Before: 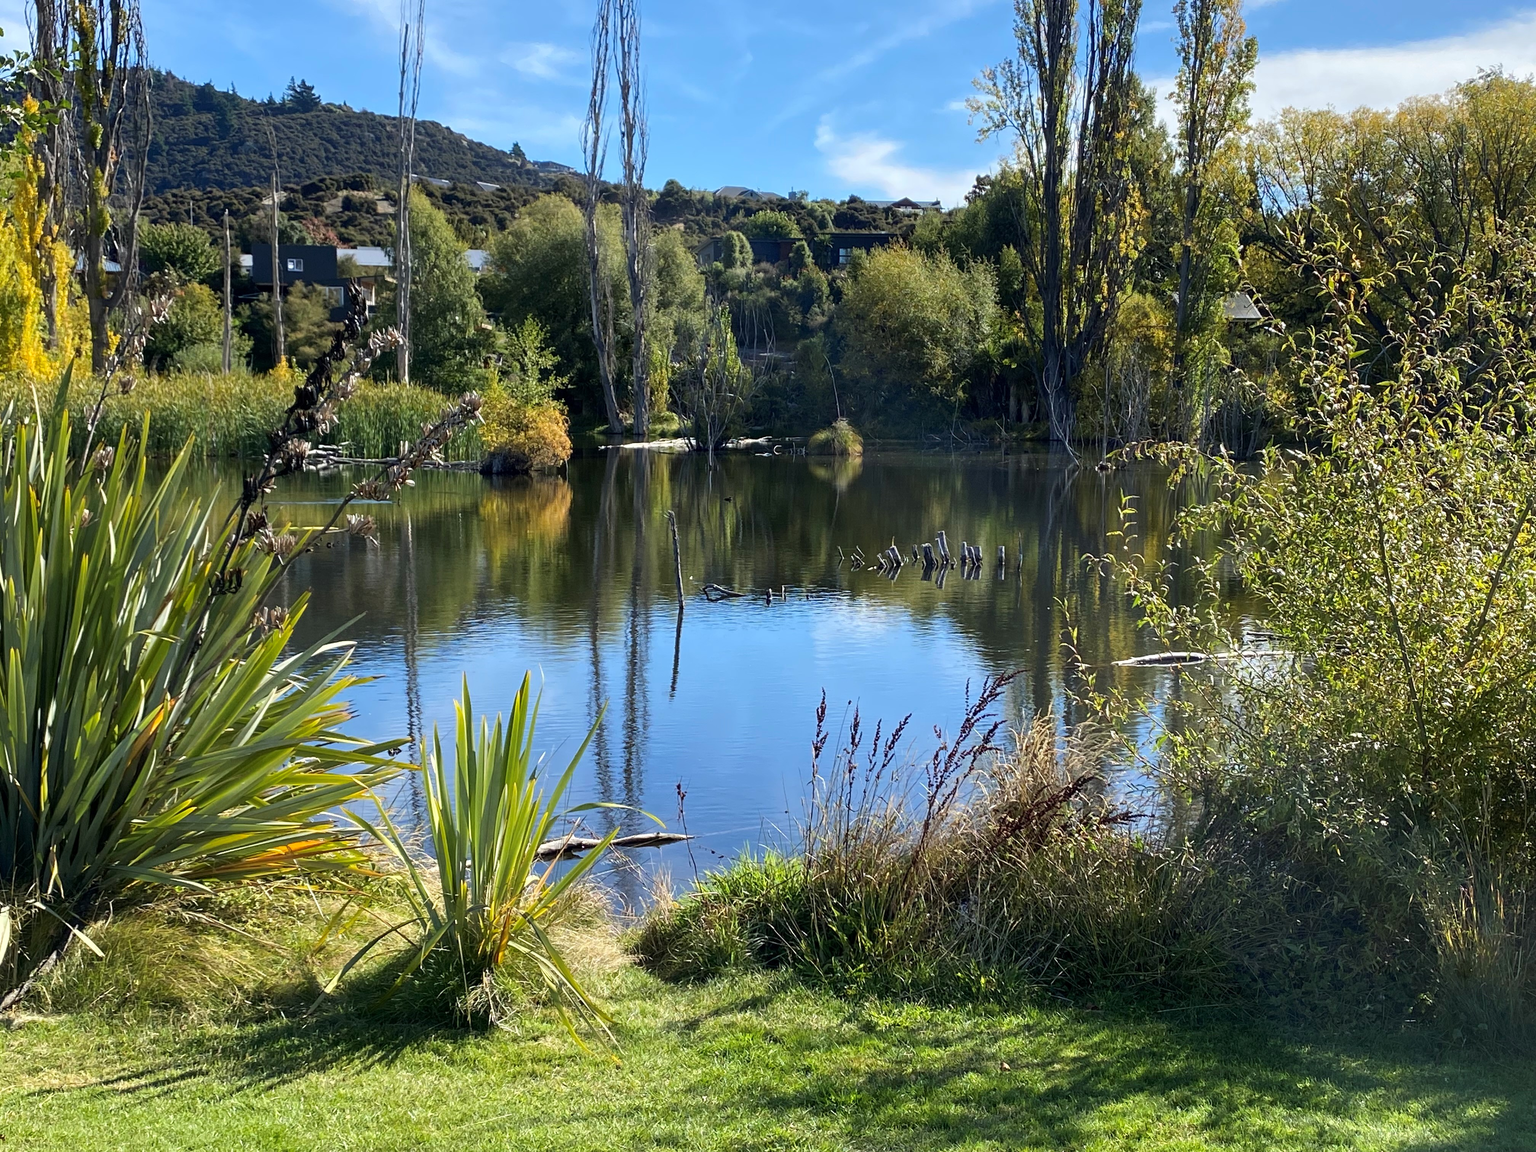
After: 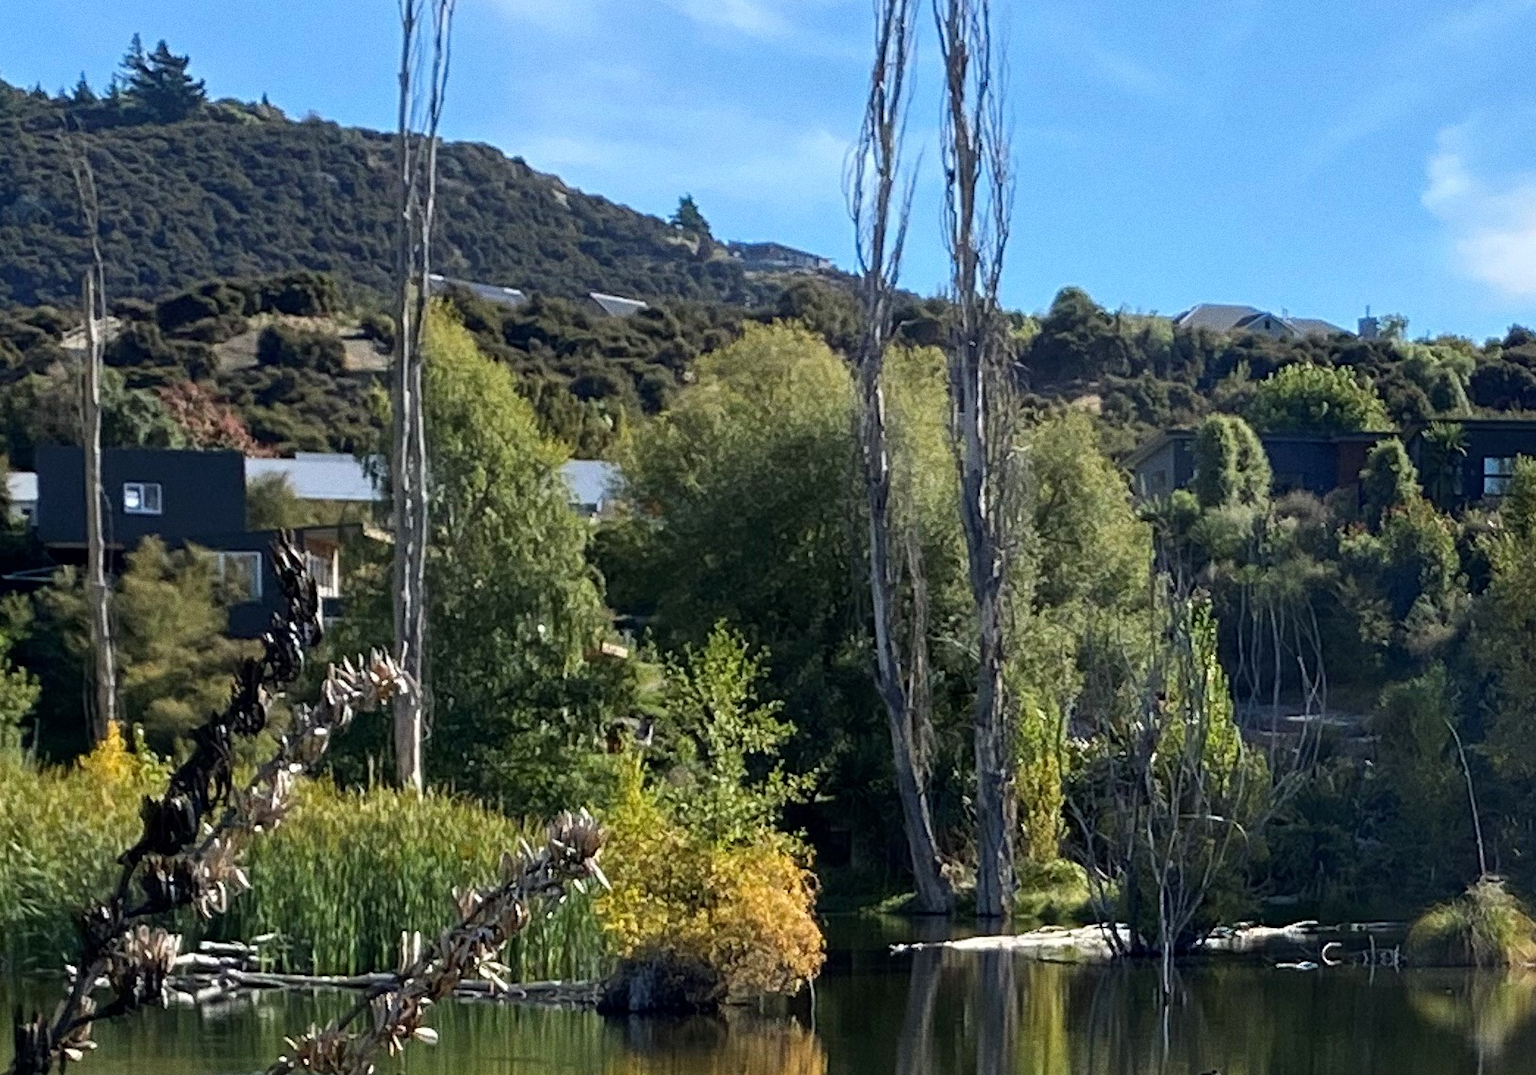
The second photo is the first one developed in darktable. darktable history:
grain: coarseness 0.47 ISO
crop: left 15.452%, top 5.459%, right 43.956%, bottom 56.62%
